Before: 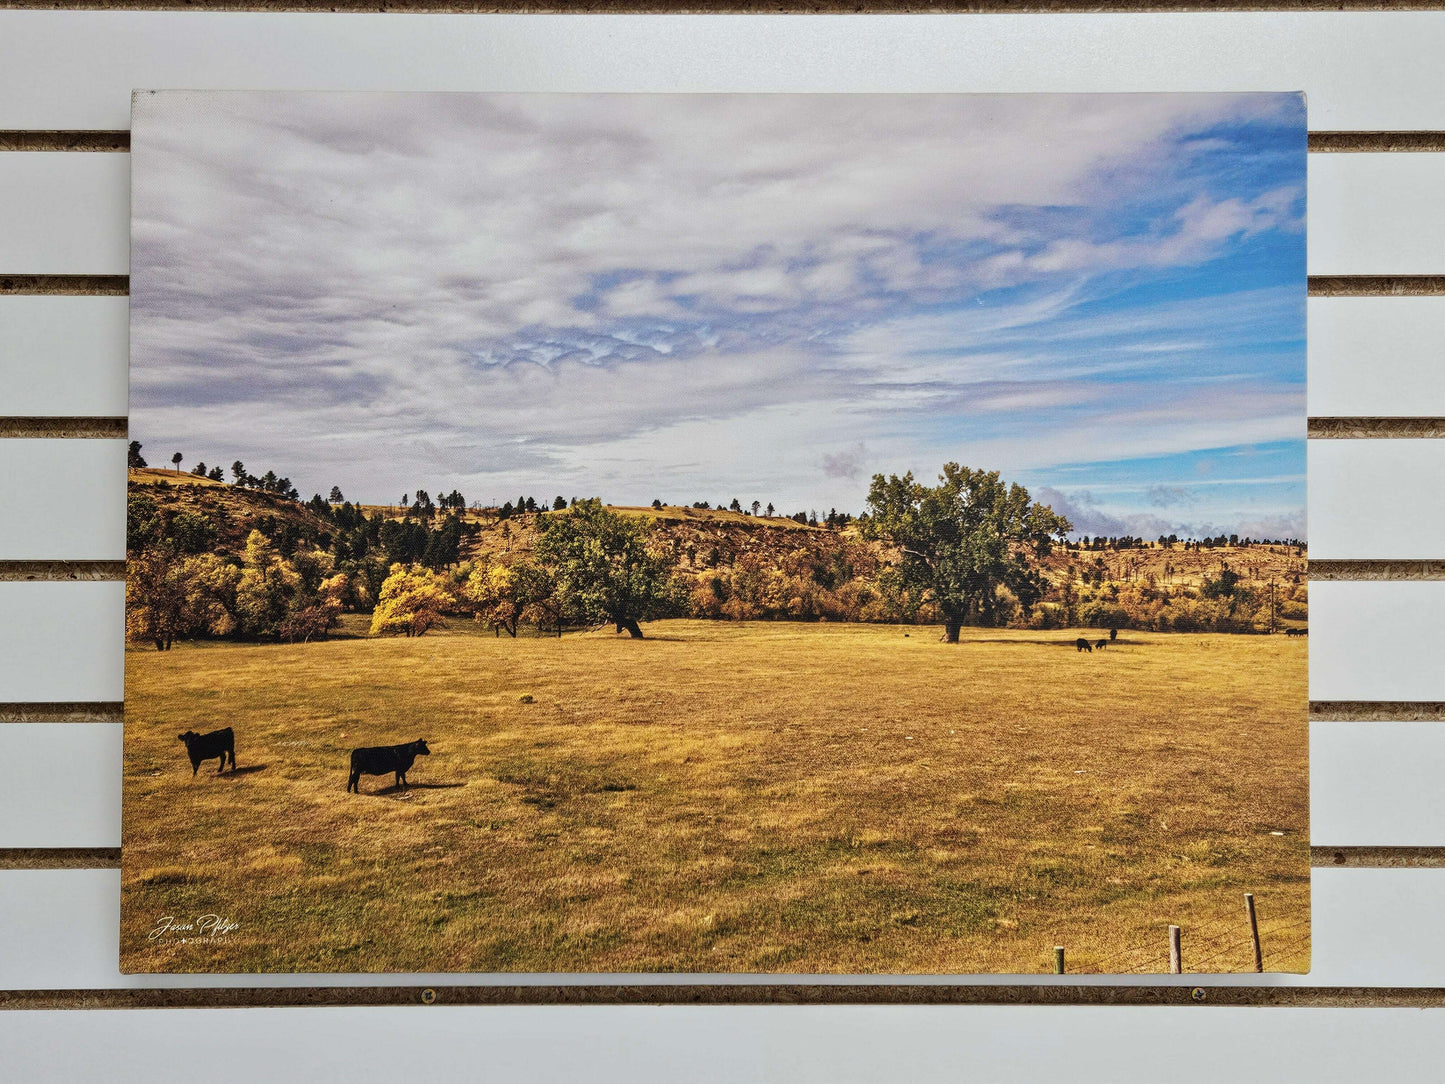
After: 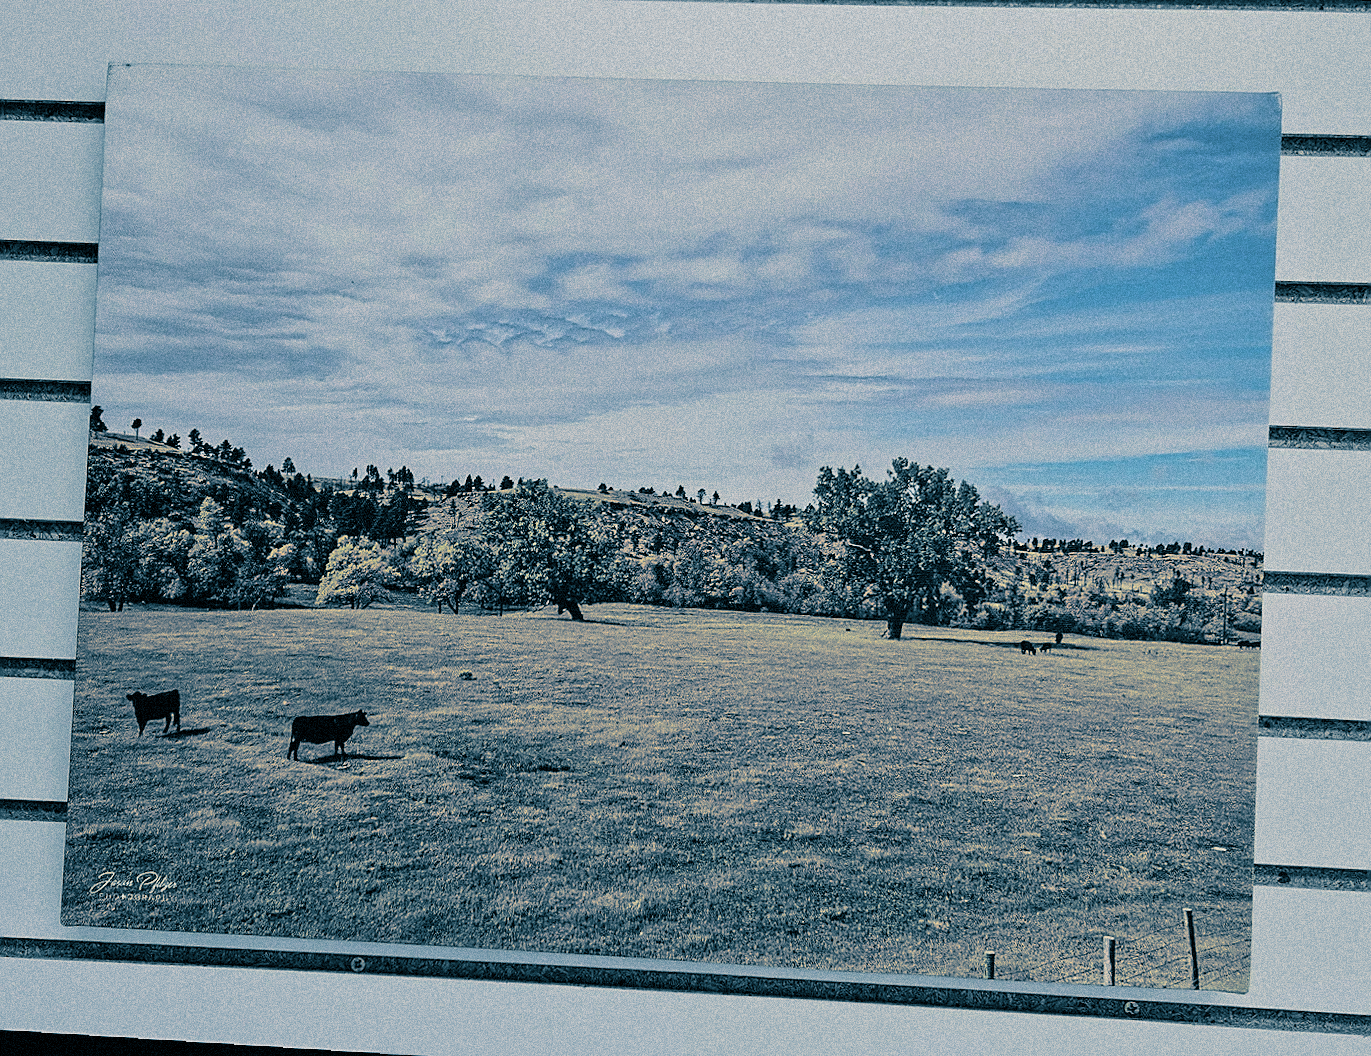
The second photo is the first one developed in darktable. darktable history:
split-toning: shadows › hue 212.4°, balance -70
crop and rotate: angle -2.38°
sharpen: radius 1.4, amount 1.25, threshold 0.7
rotate and perspective: lens shift (horizontal) -0.055, automatic cropping off
grain: strength 35%, mid-tones bias 0%
filmic rgb: black relative exposure -7.65 EV, white relative exposure 4.56 EV, hardness 3.61
white balance: emerald 1
